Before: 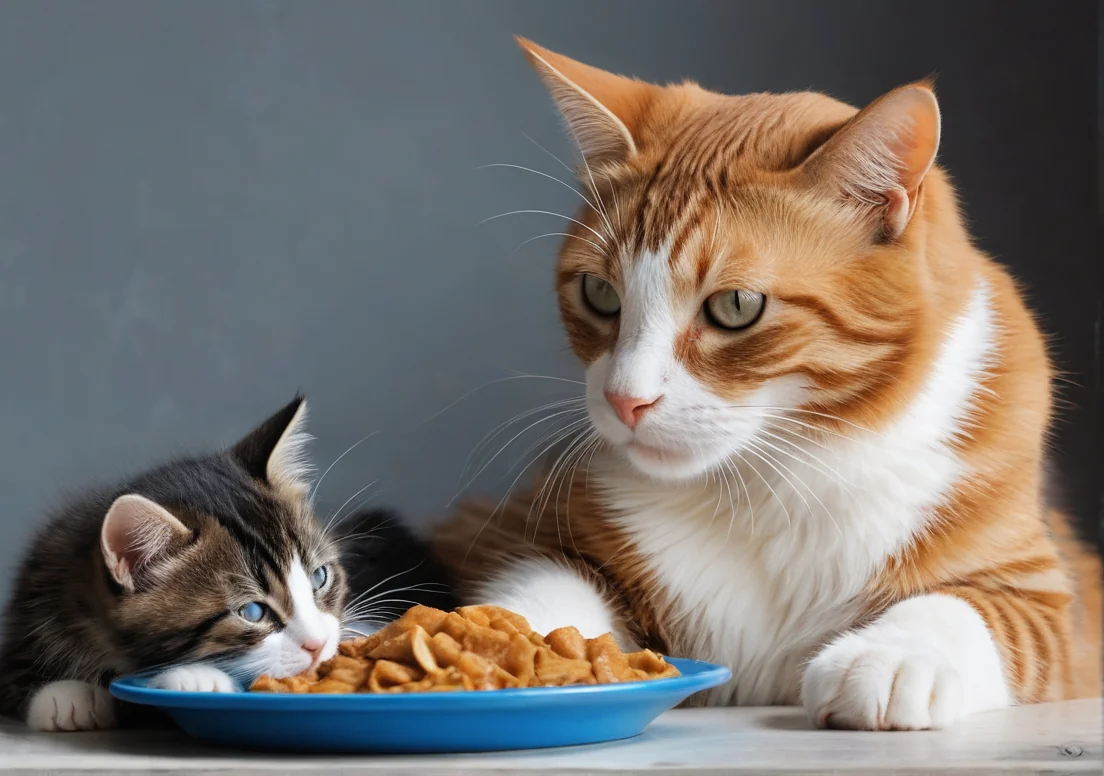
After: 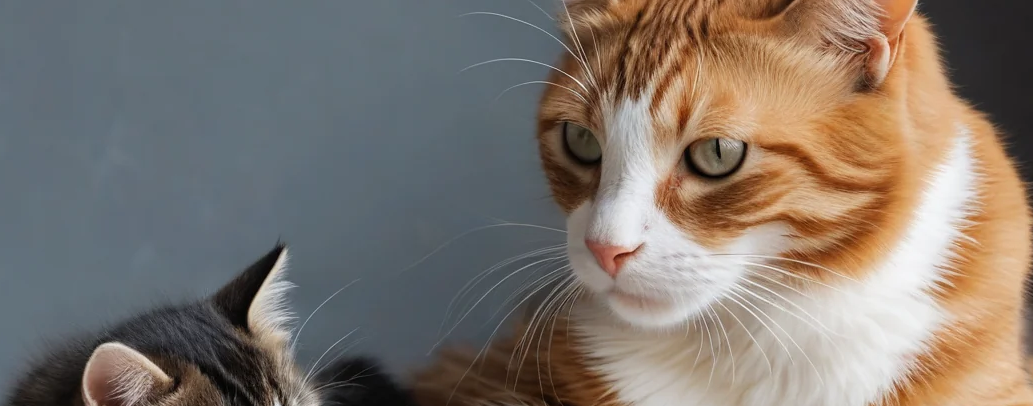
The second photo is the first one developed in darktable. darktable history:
crop: left 1.791%, top 19.707%, right 4.616%, bottom 27.865%
